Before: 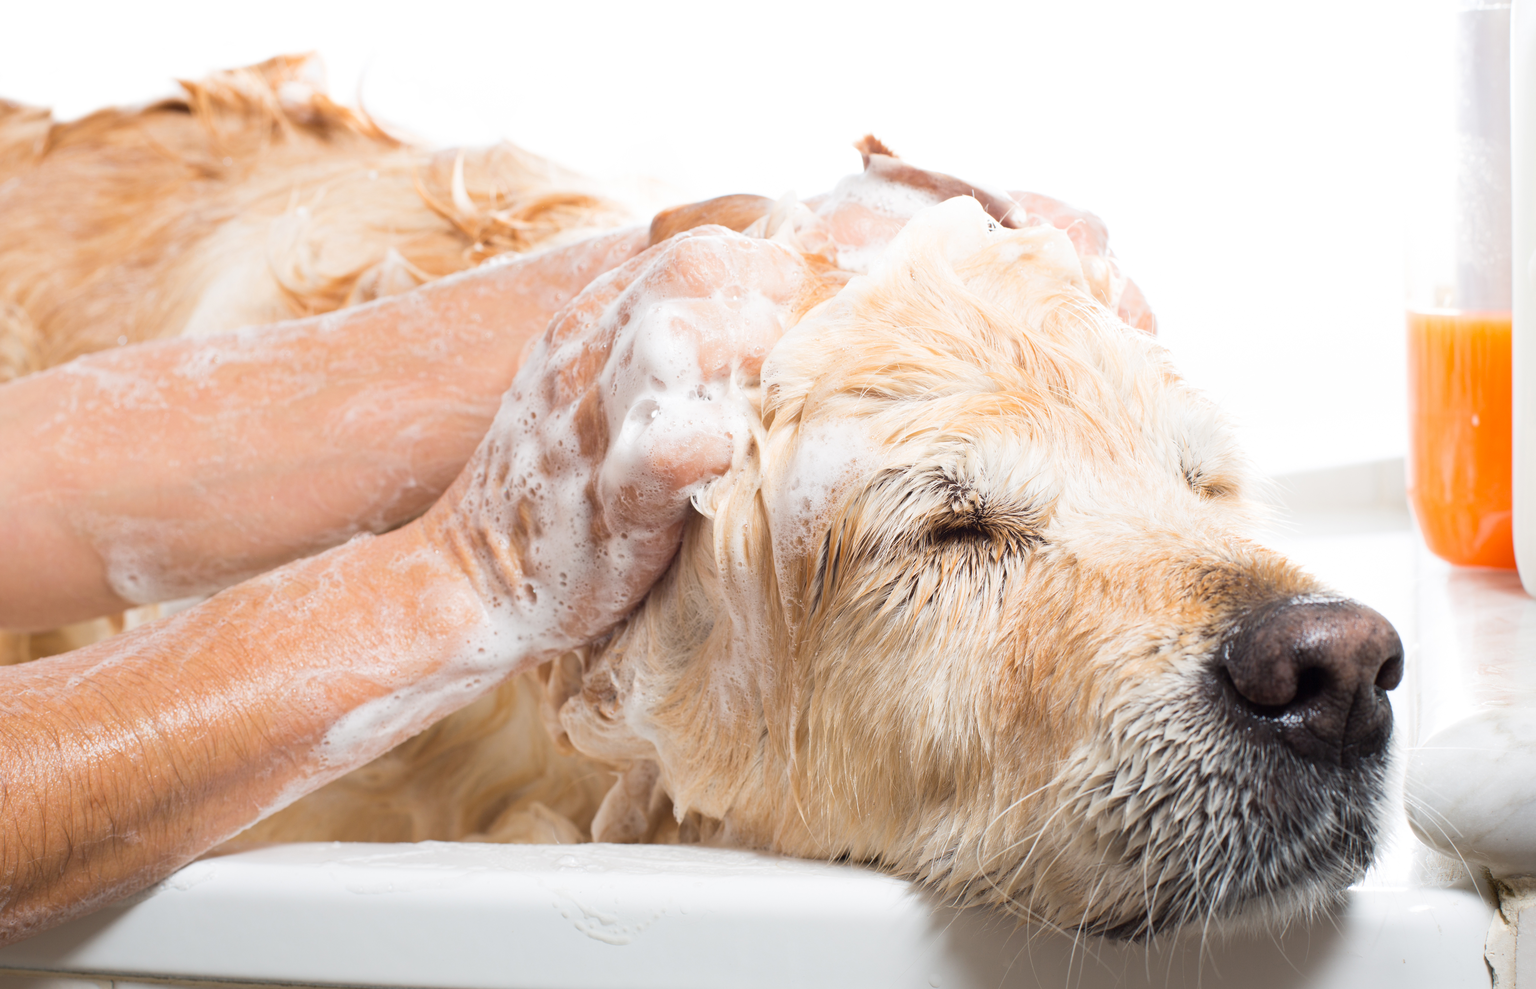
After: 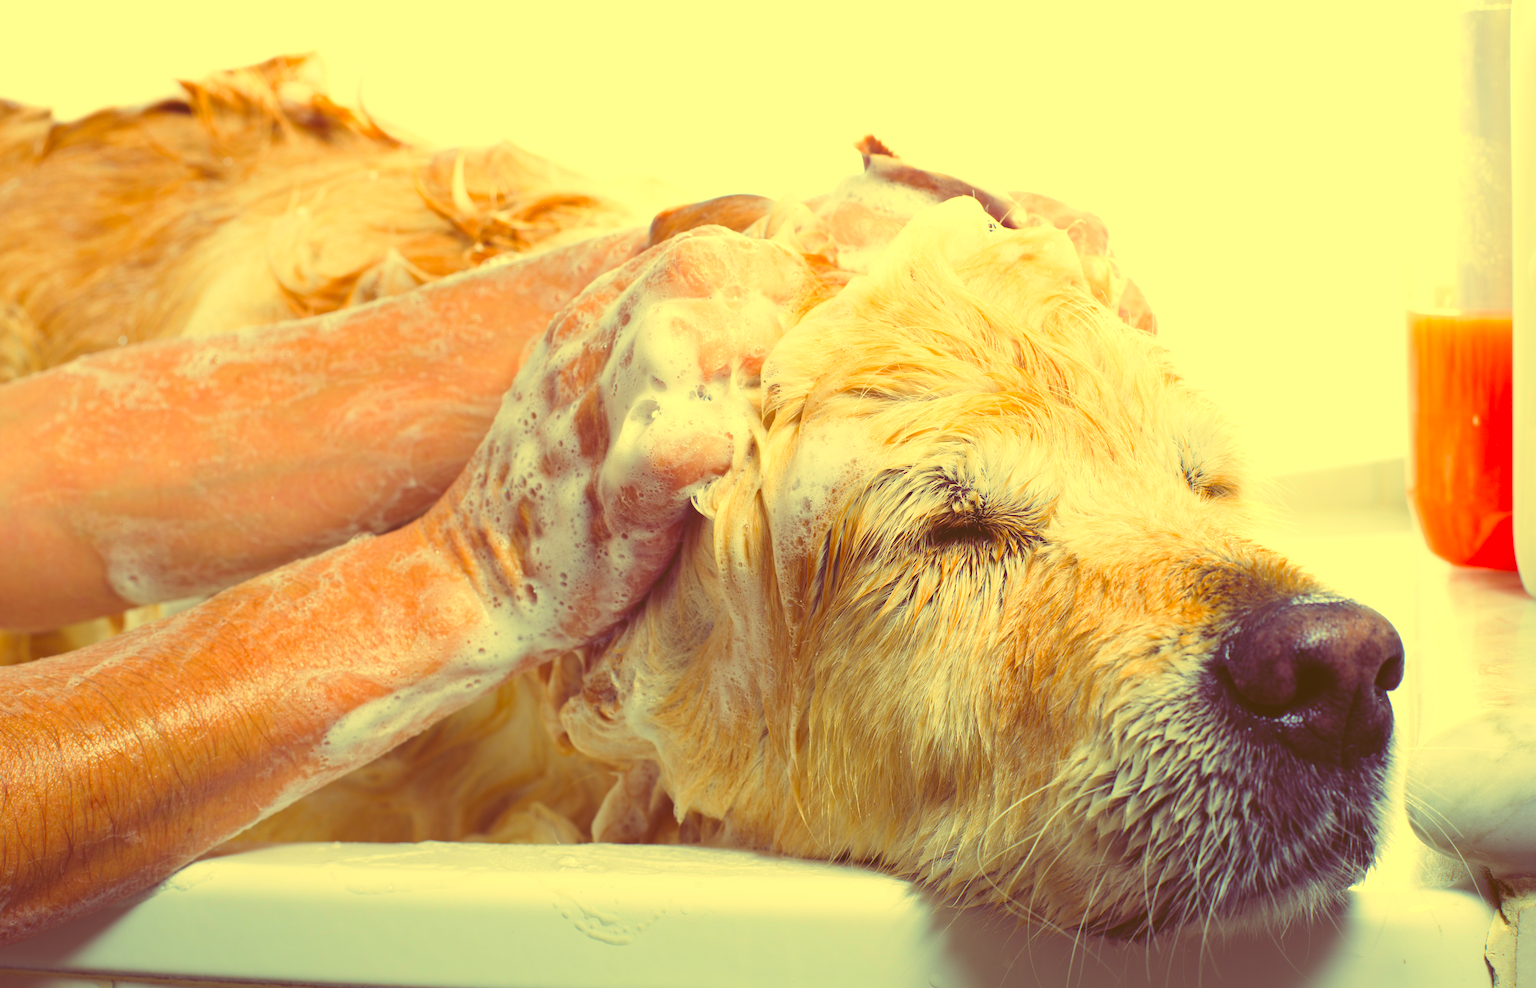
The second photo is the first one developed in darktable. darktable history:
rgb curve: curves: ch0 [(0, 0.186) (0.314, 0.284) (0.576, 0.466) (0.805, 0.691) (0.936, 0.886)]; ch1 [(0, 0.186) (0.314, 0.284) (0.581, 0.534) (0.771, 0.746) (0.936, 0.958)]; ch2 [(0, 0.216) (0.275, 0.39) (1, 1)], mode RGB, independent channels, compensate middle gray true, preserve colors none
color correction: highlights a* 10.44, highlights b* 30.04, shadows a* 2.73, shadows b* 17.51, saturation 1.72
